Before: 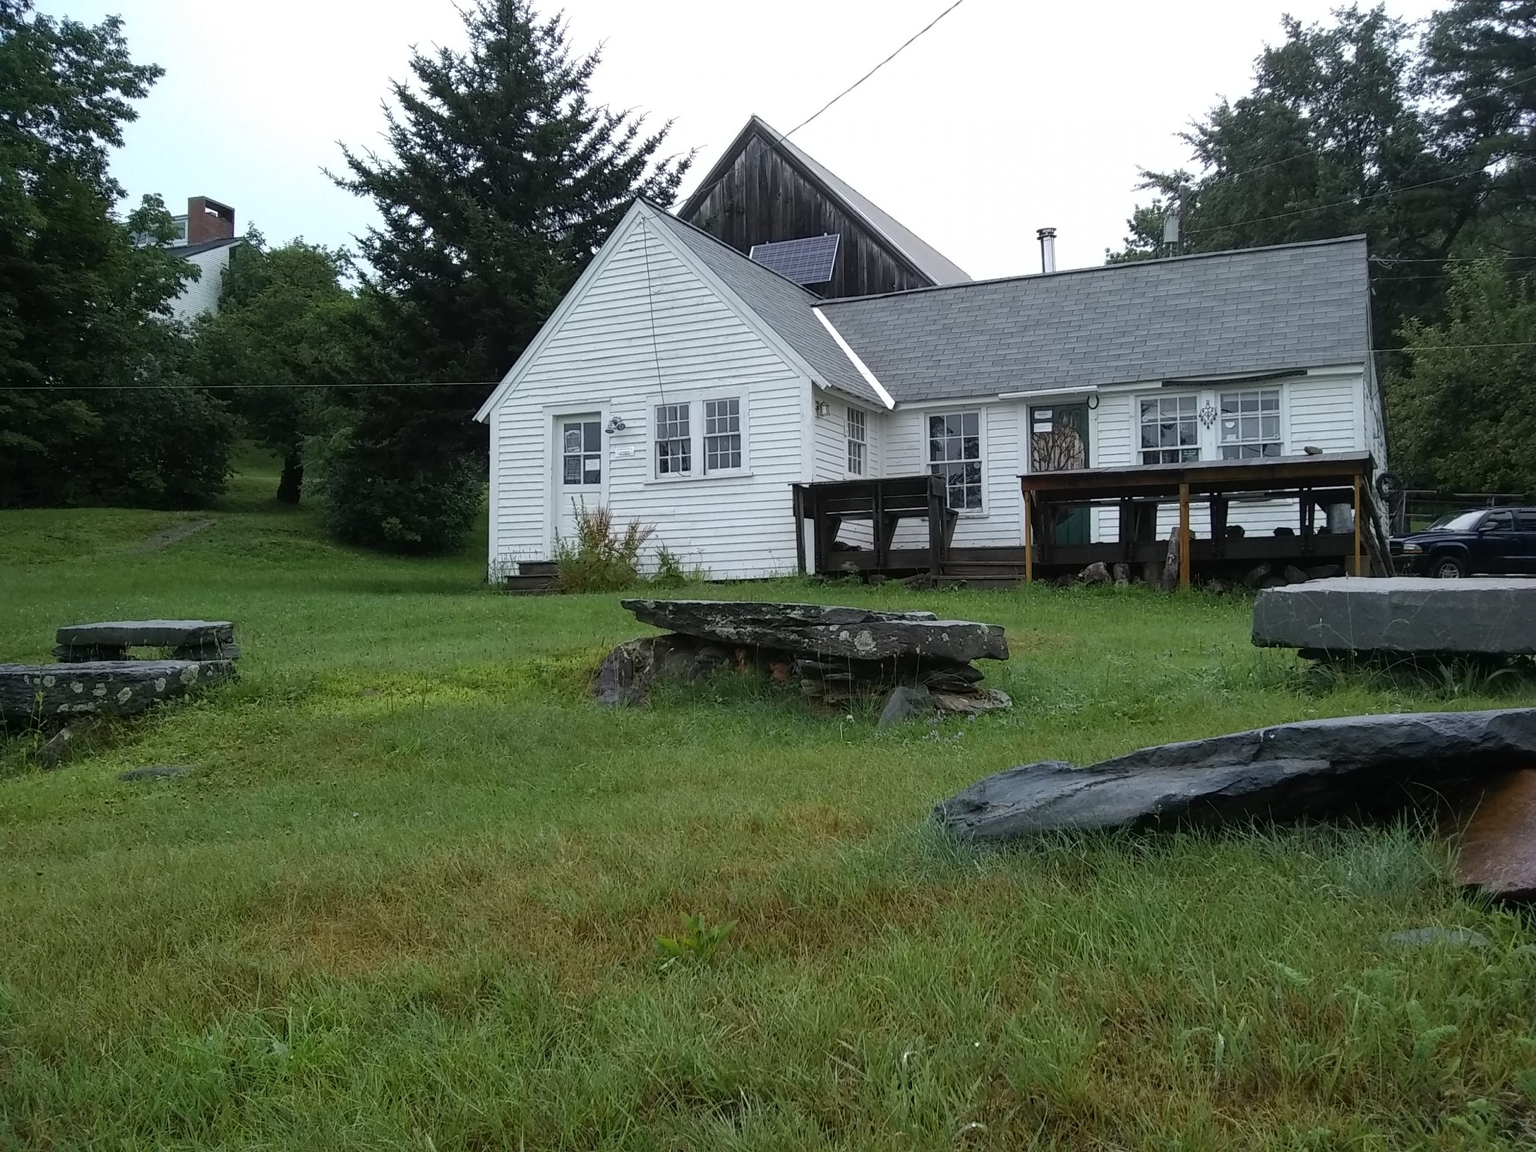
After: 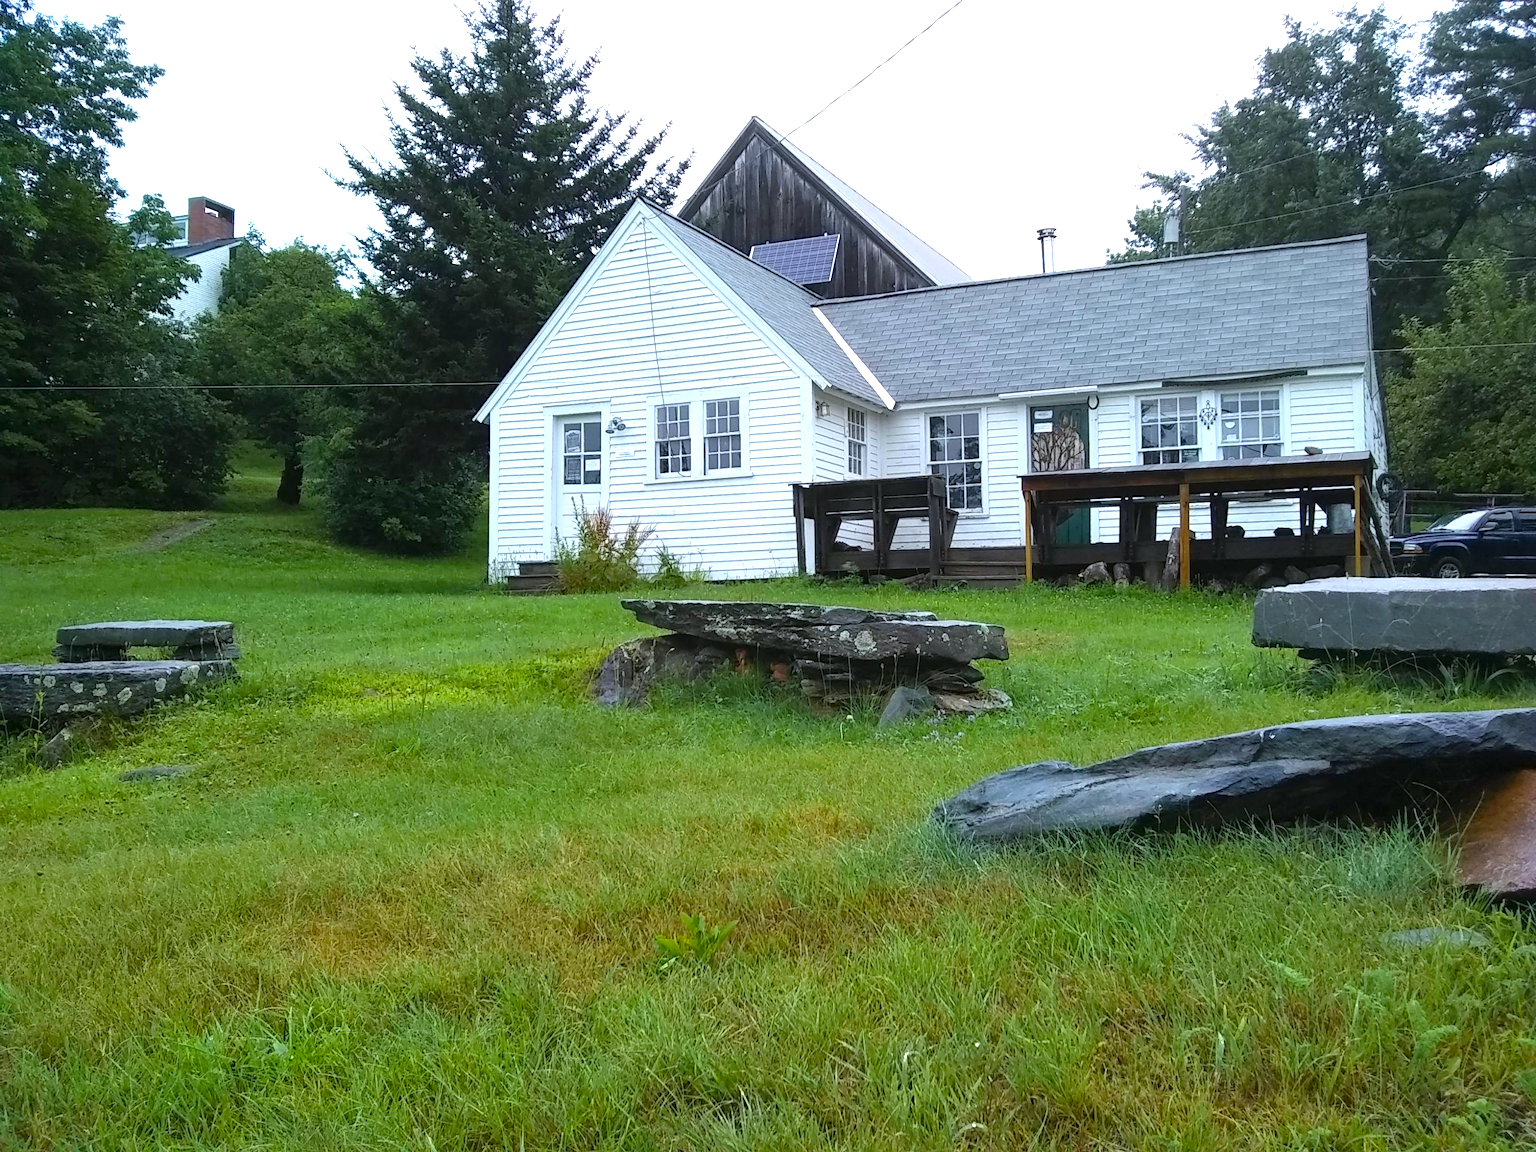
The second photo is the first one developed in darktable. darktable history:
exposure: black level correction 0, exposure 0.9 EV, compensate highlight preservation false
color balance rgb: perceptual saturation grading › global saturation 25%, global vibrance 20%
white balance: red 0.976, blue 1.04
